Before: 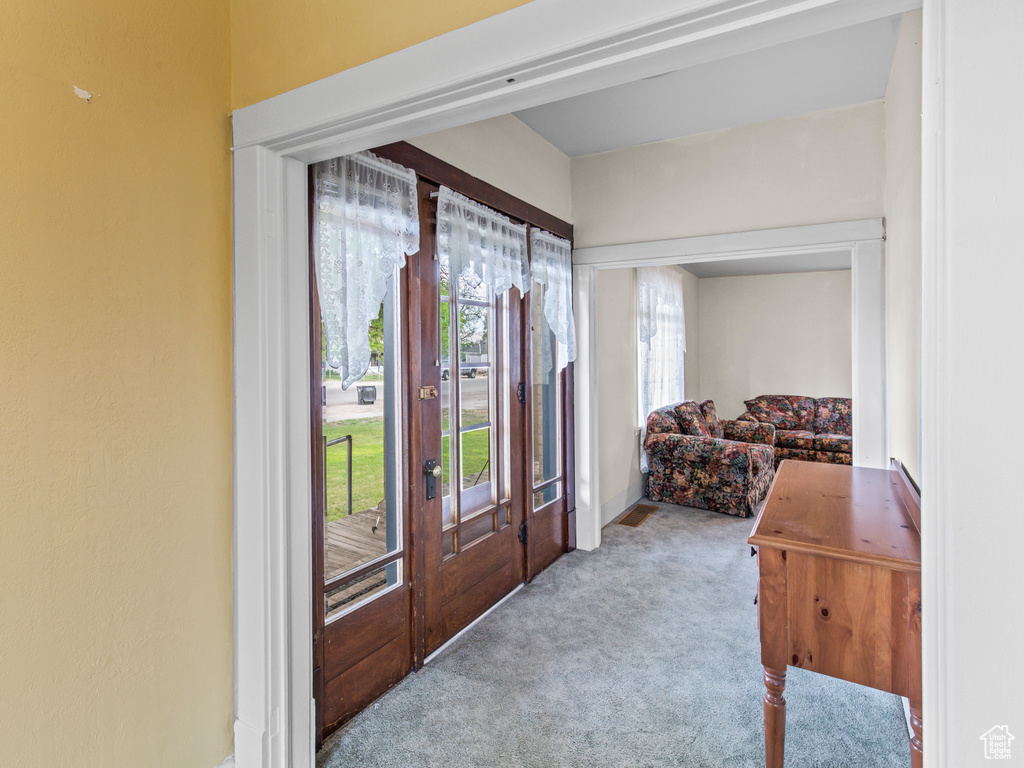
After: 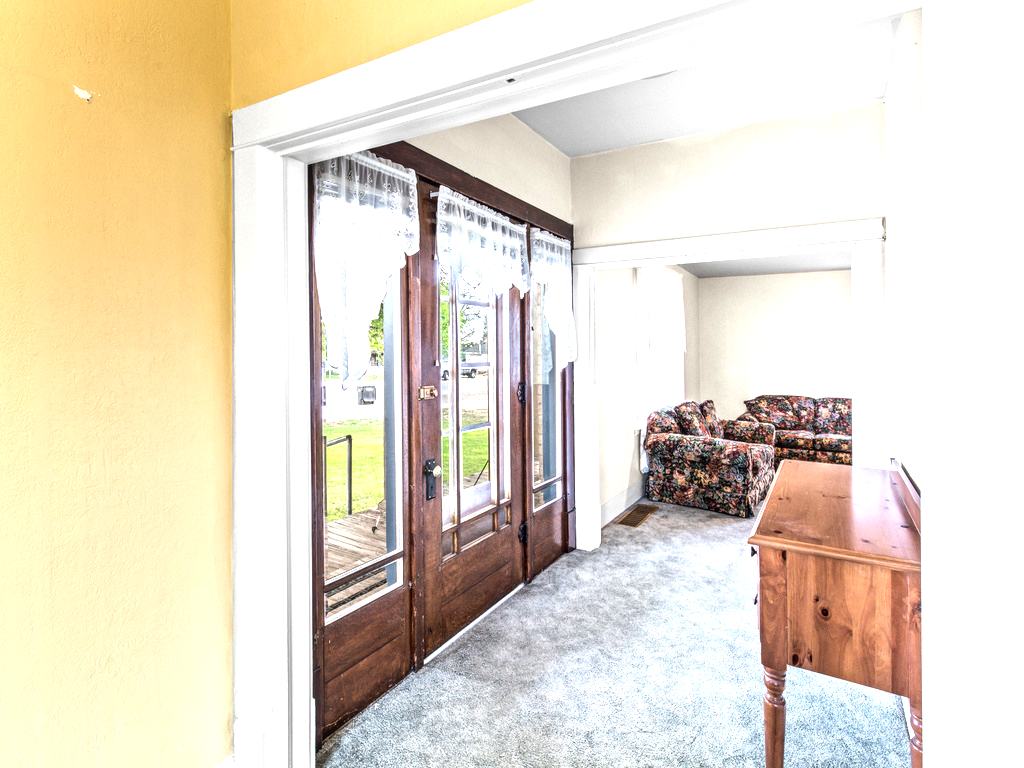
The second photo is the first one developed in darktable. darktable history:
tone equalizer: -8 EV -0.75 EV, -7 EV -0.7 EV, -6 EV -0.6 EV, -5 EV -0.4 EV, -3 EV 0.4 EV, -2 EV 0.6 EV, -1 EV 0.7 EV, +0 EV 0.75 EV, edges refinement/feathering 500, mask exposure compensation -1.57 EV, preserve details no
local contrast: detail 130%
exposure: black level correction 0.001, exposure 0.5 EV, compensate exposure bias true, compensate highlight preservation false
